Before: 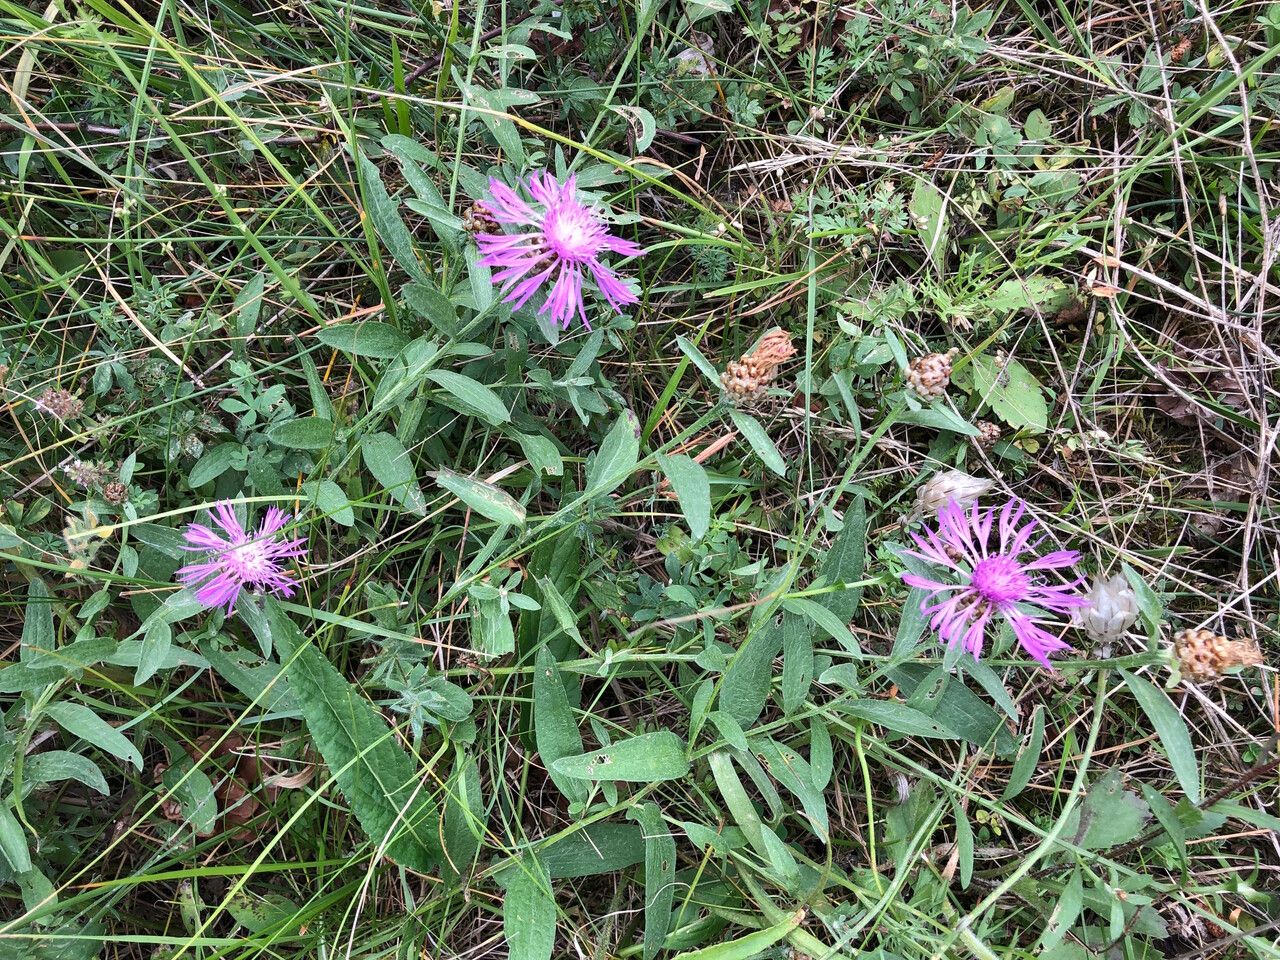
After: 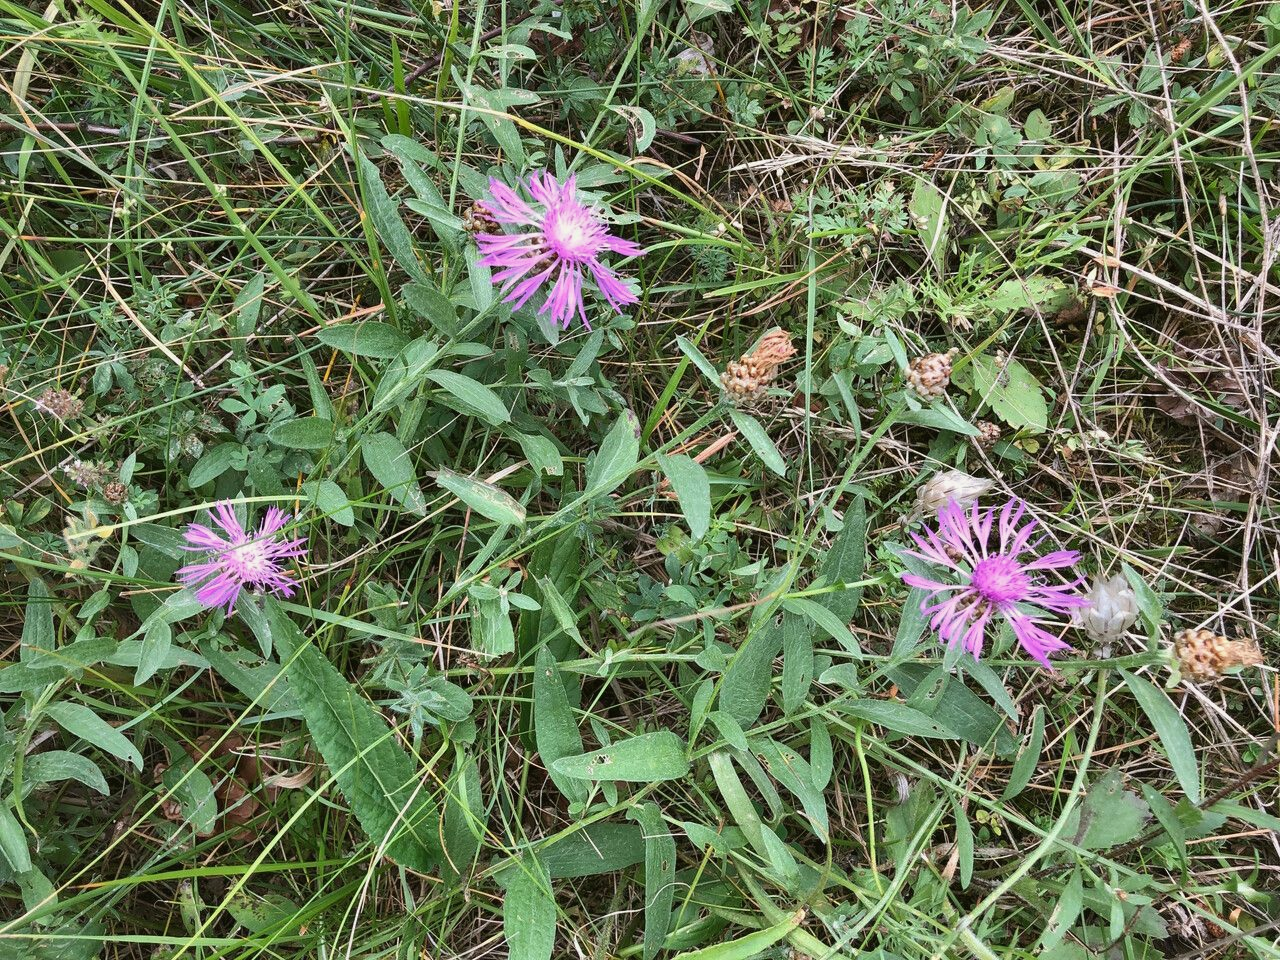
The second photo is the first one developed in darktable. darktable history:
color balance: mode lift, gamma, gain (sRGB), lift [1.04, 1, 1, 0.97], gamma [1.01, 1, 1, 0.97], gain [0.96, 1, 1, 0.97]
tone equalizer: on, module defaults
